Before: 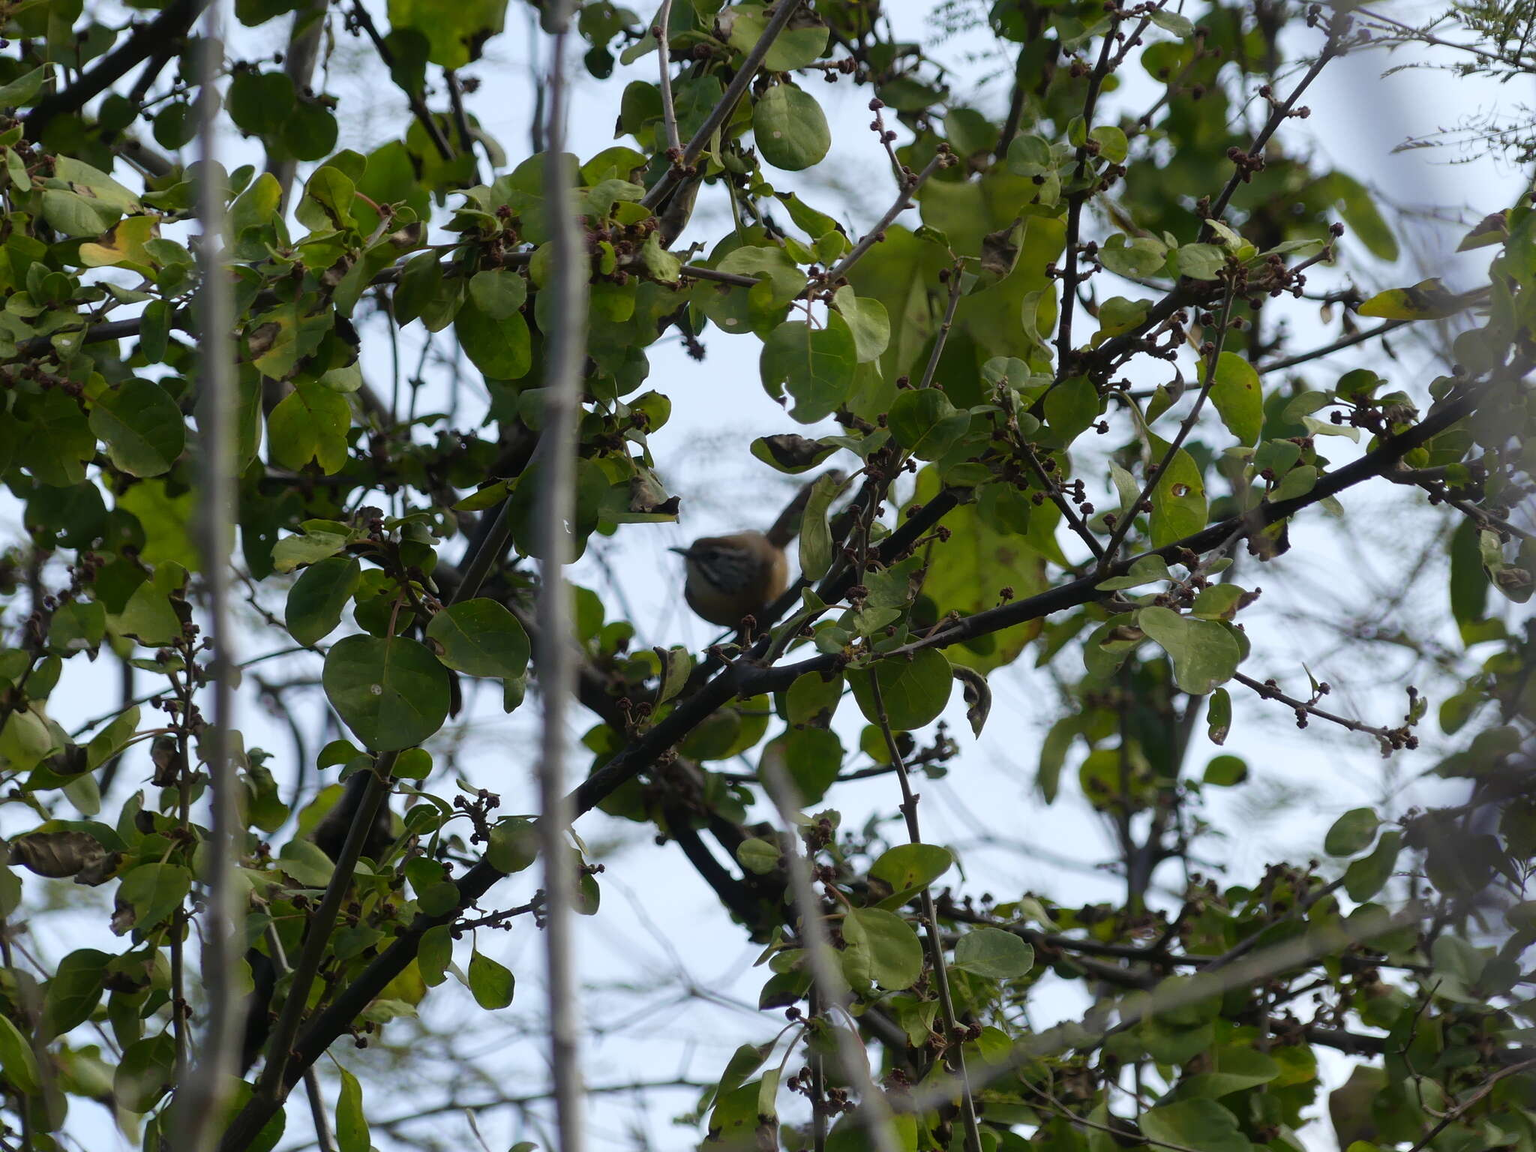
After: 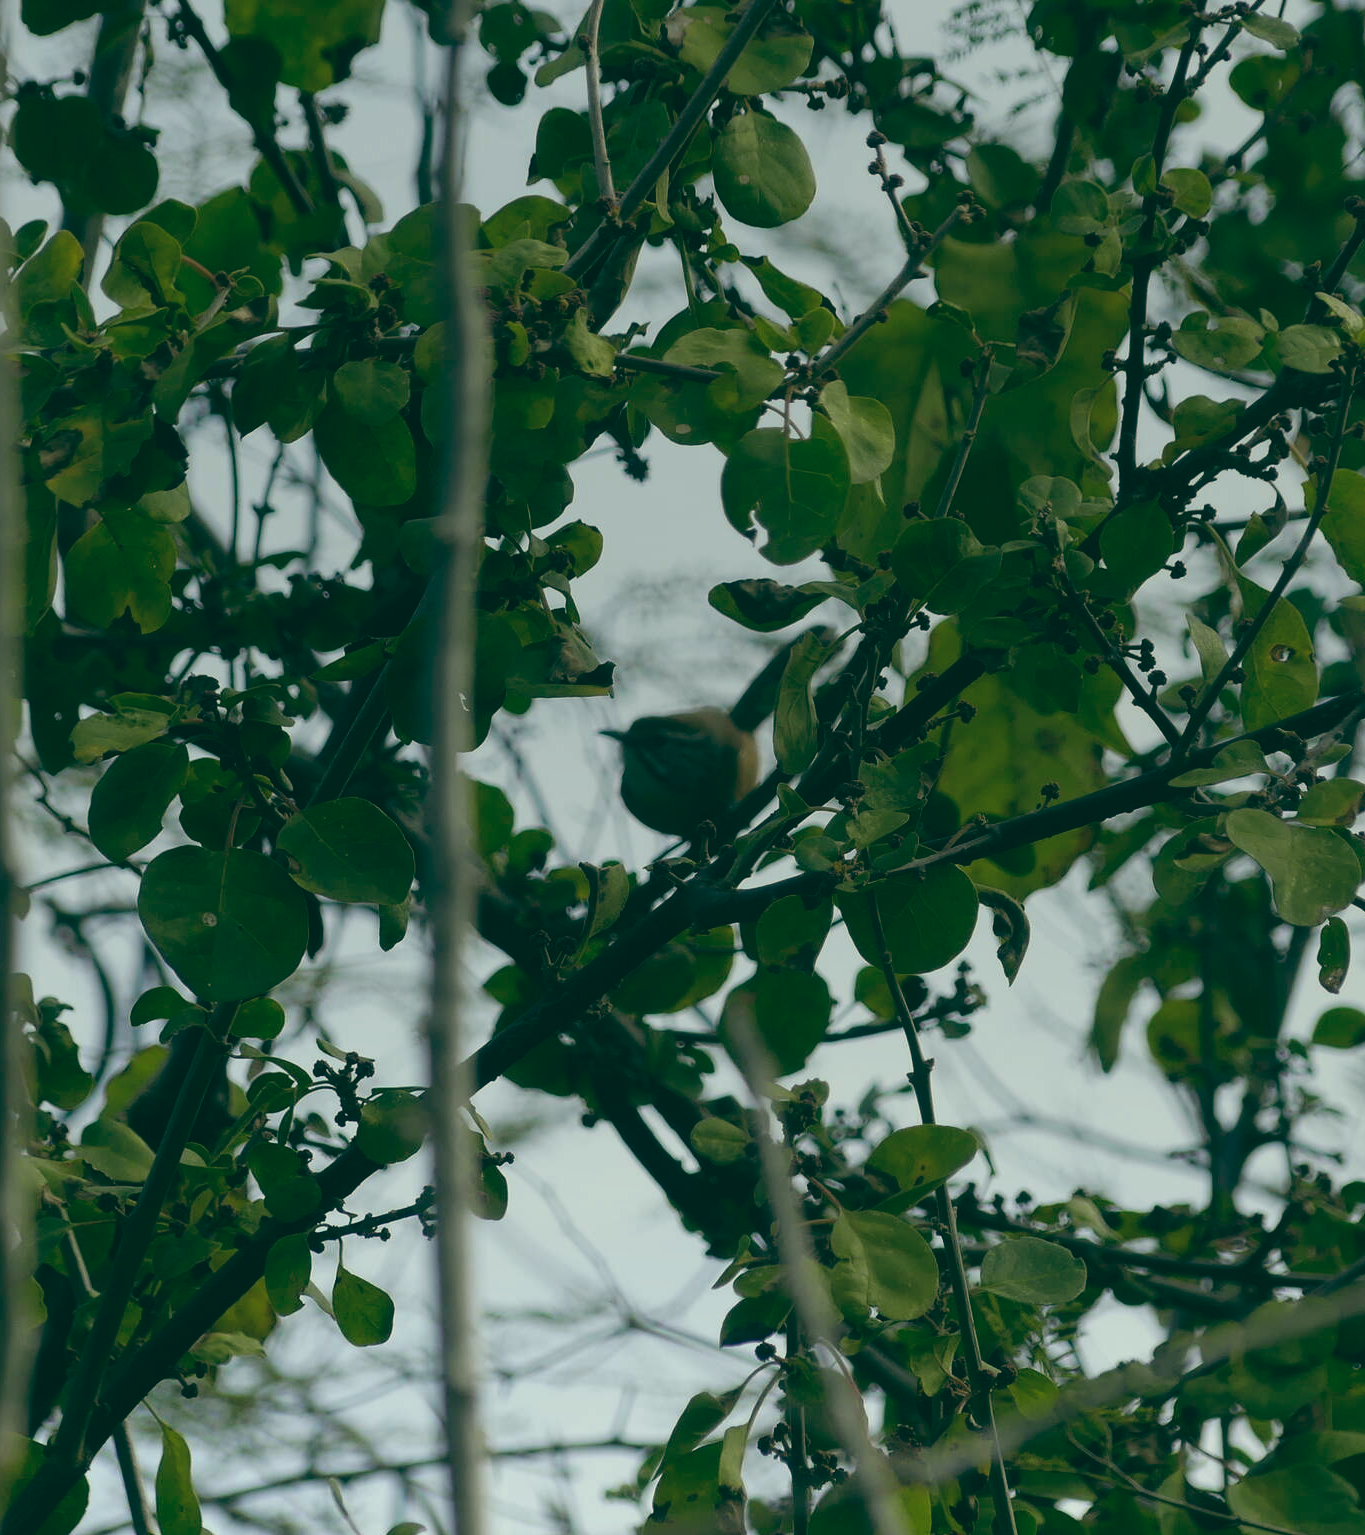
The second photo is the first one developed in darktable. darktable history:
graduated density: rotation 5.63°, offset 76.9
crop and rotate: left 14.292%, right 19.041%
color balance: lift [1.005, 0.99, 1.007, 1.01], gamma [1, 1.034, 1.032, 0.966], gain [0.873, 1.055, 1.067, 0.933]
